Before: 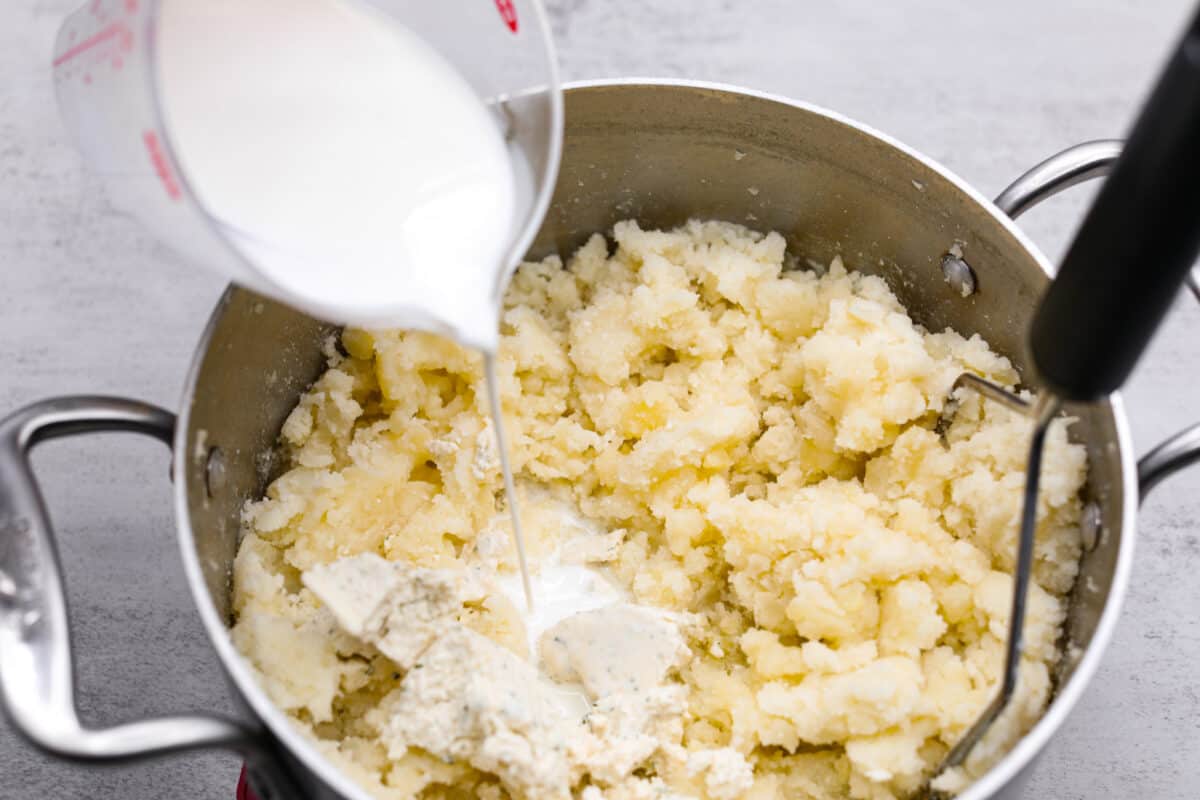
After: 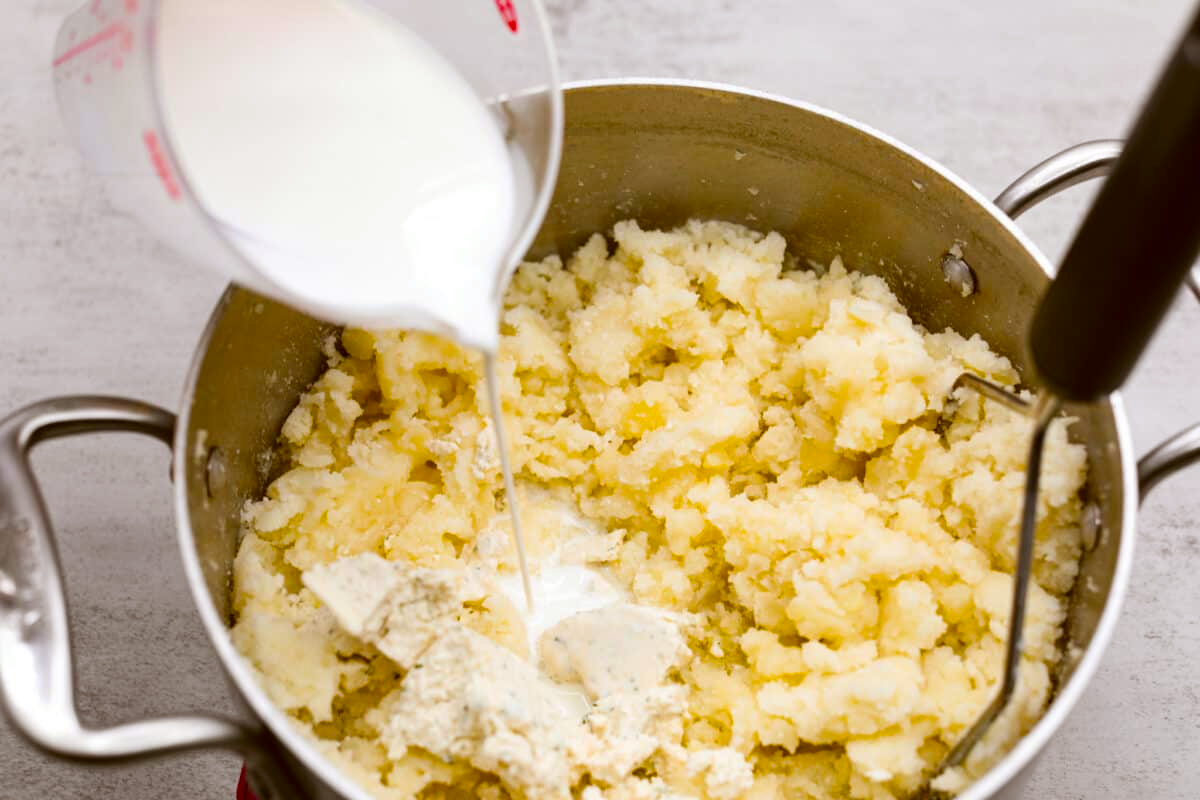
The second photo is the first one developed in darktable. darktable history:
color balance rgb: power › chroma 0.259%, power › hue 60.77°, perceptual saturation grading › global saturation 25.217%
color correction: highlights a* -0.509, highlights b* 0.163, shadows a* 4.86, shadows b* 20.15
